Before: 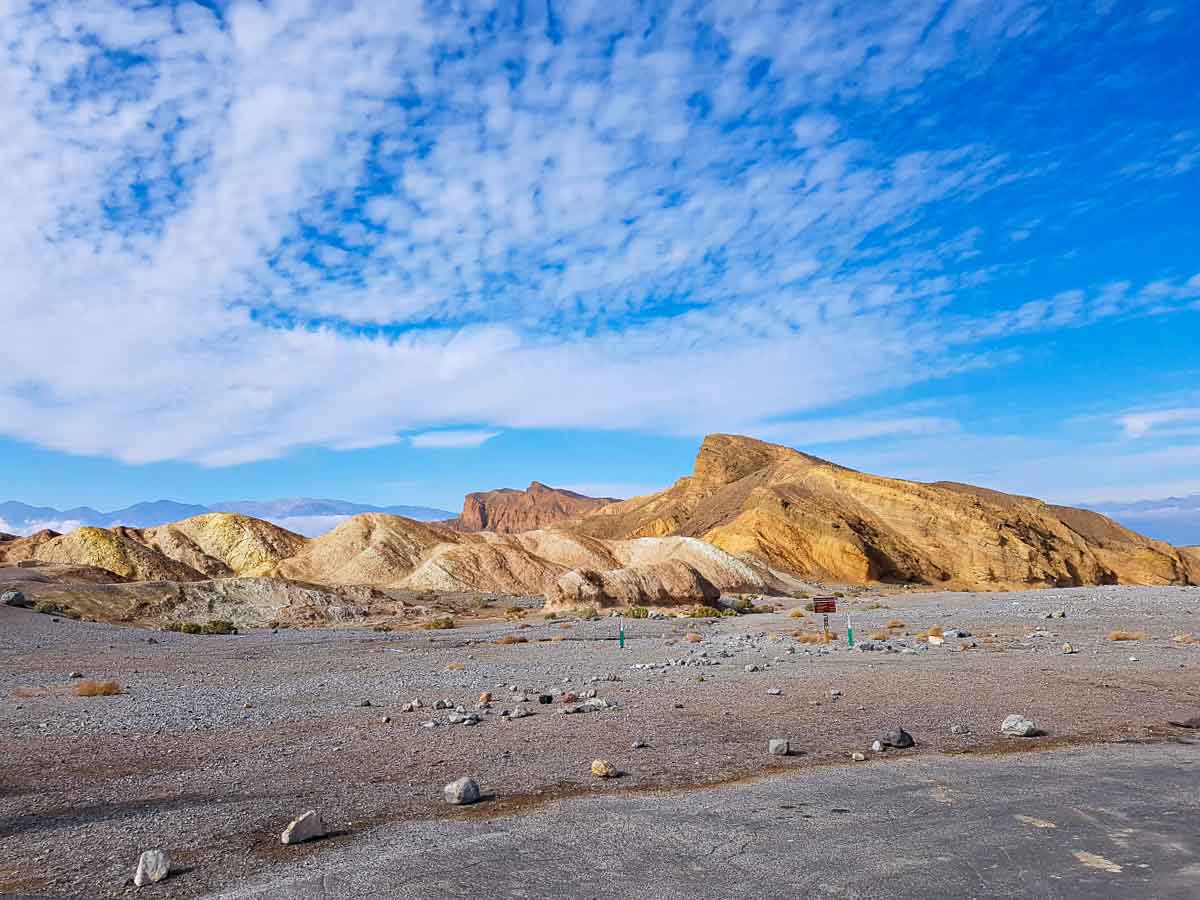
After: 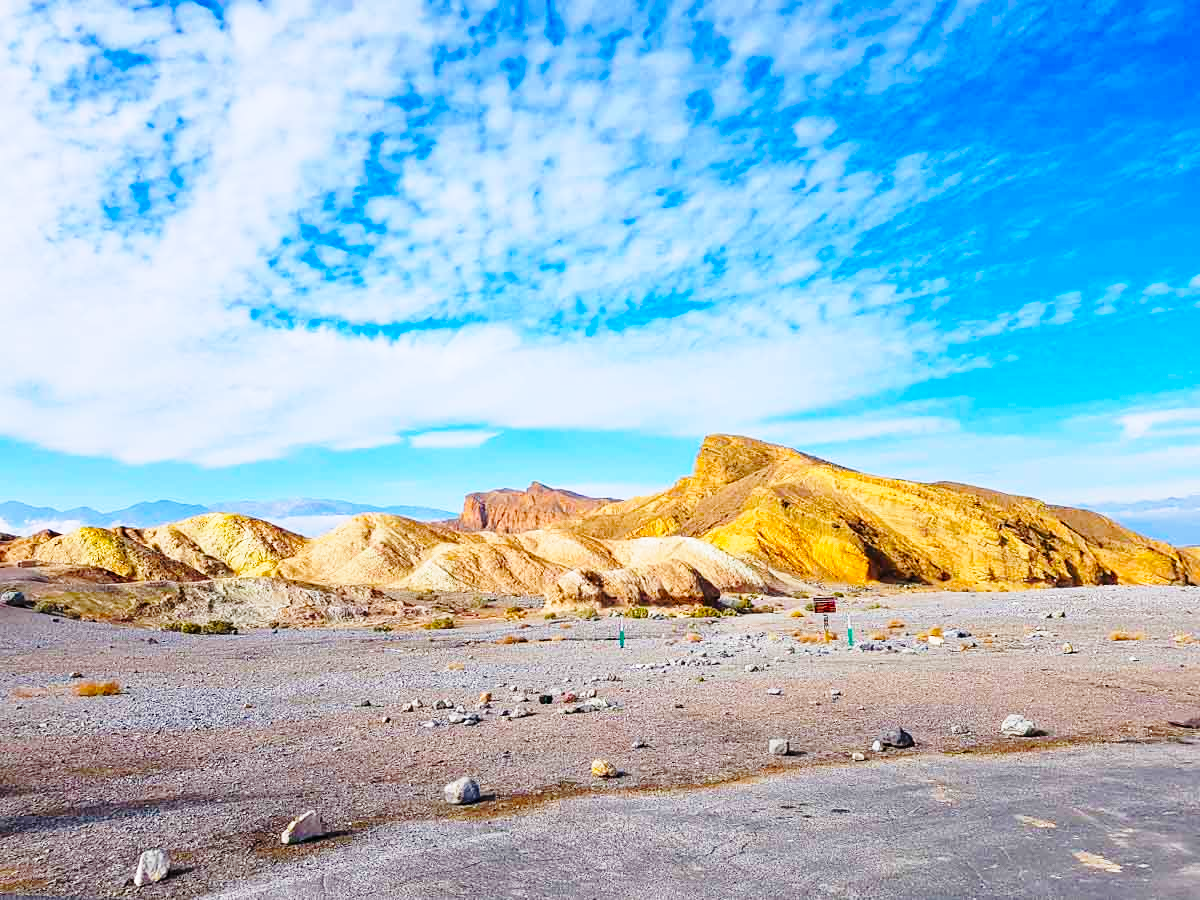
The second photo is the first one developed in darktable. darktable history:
color balance rgb: perceptual saturation grading › global saturation 30%, global vibrance 10%
base curve: curves: ch0 [(0, 0) (0.028, 0.03) (0.121, 0.232) (0.46, 0.748) (0.859, 0.968) (1, 1)], preserve colors none
